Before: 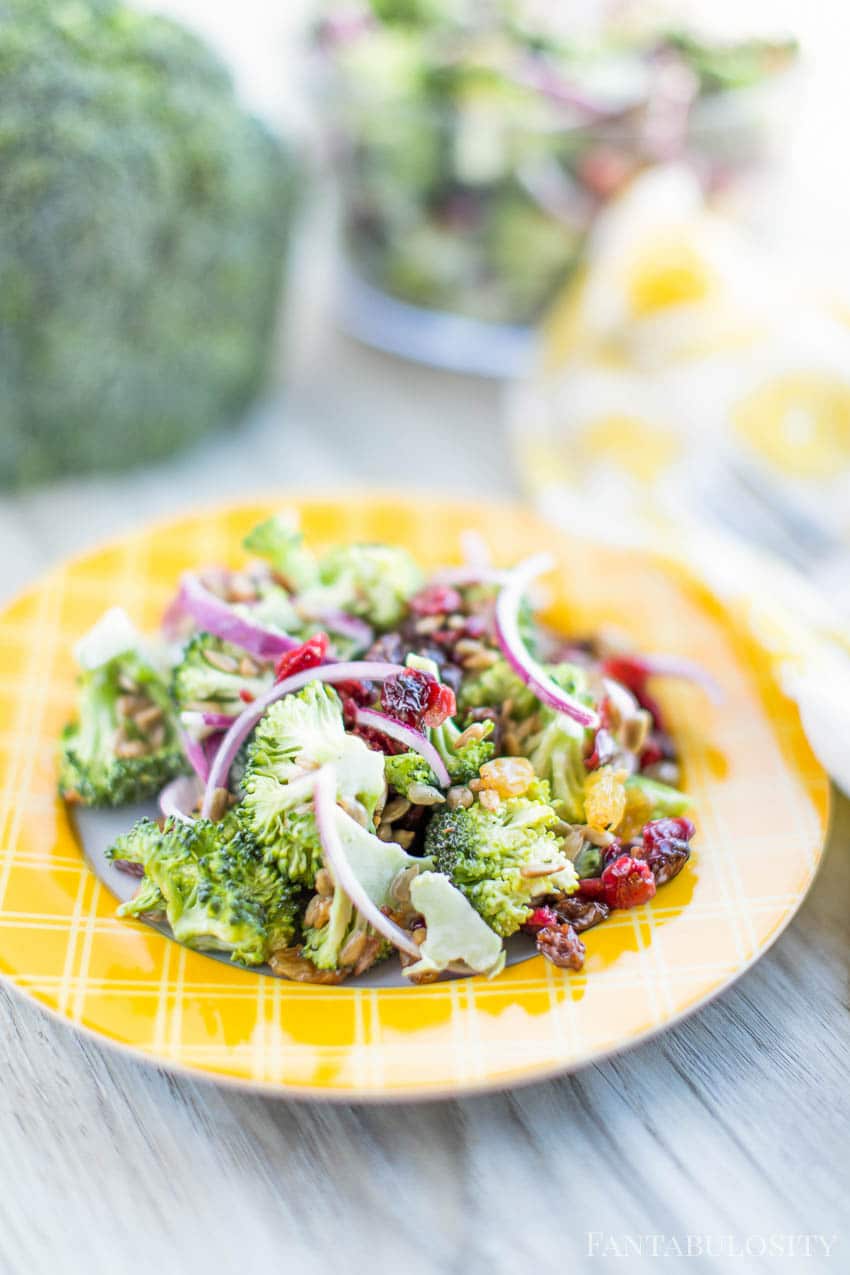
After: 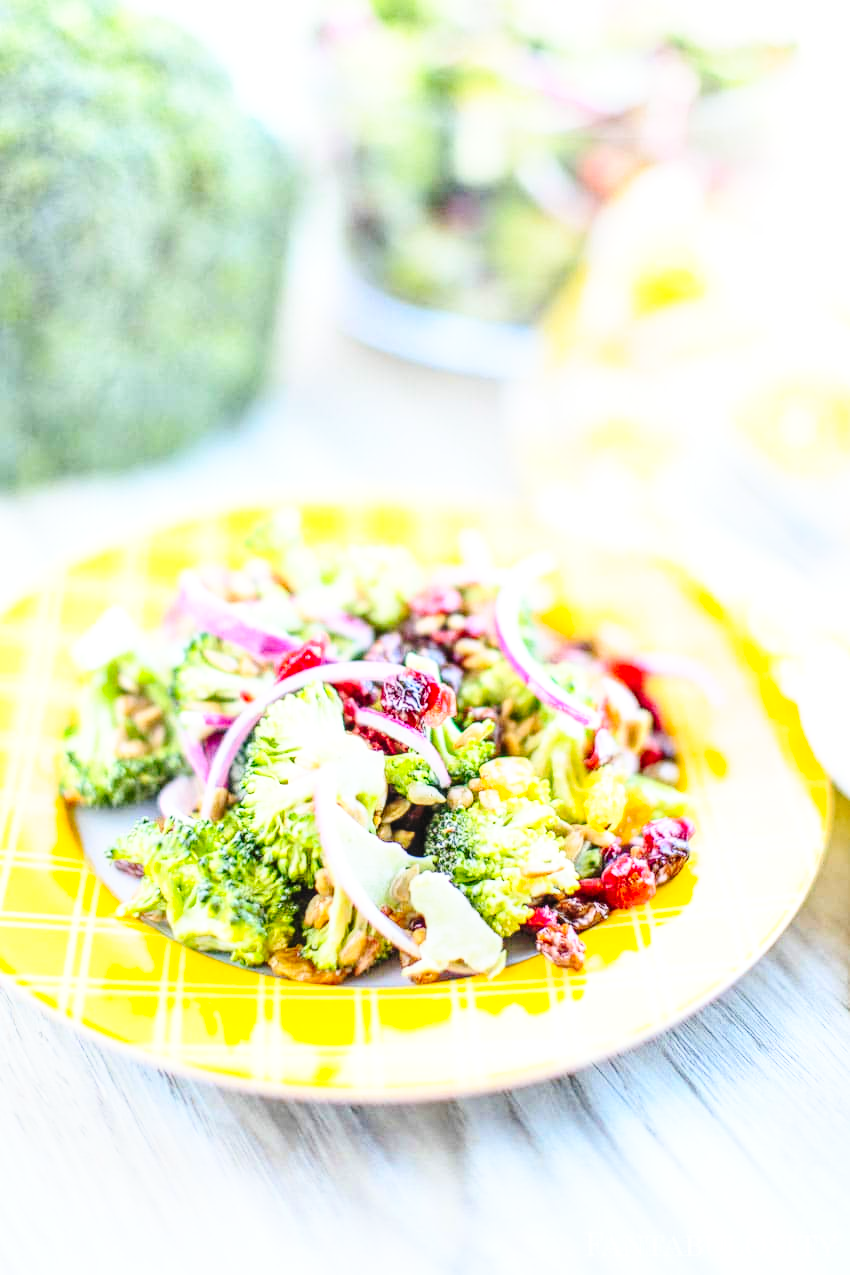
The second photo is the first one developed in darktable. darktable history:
base curve: curves: ch0 [(0, 0) (0.028, 0.03) (0.121, 0.232) (0.46, 0.748) (0.859, 0.968) (1, 1)], preserve colors none
local contrast: on, module defaults
contrast brightness saturation: contrast 0.2, brightness 0.16, saturation 0.22
